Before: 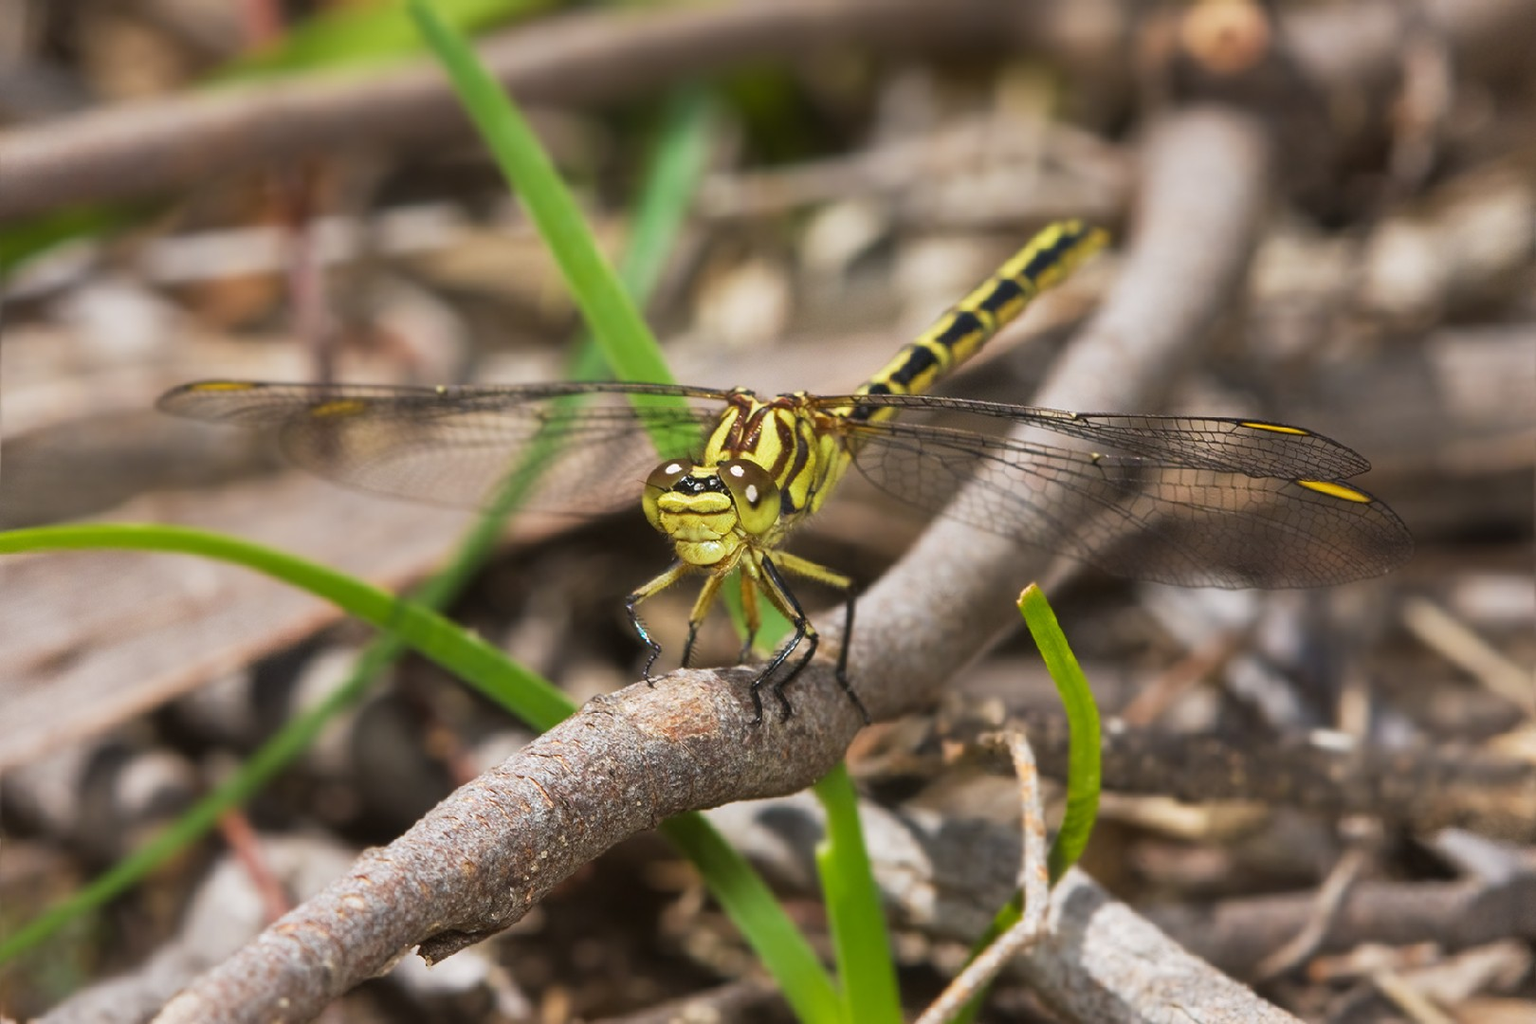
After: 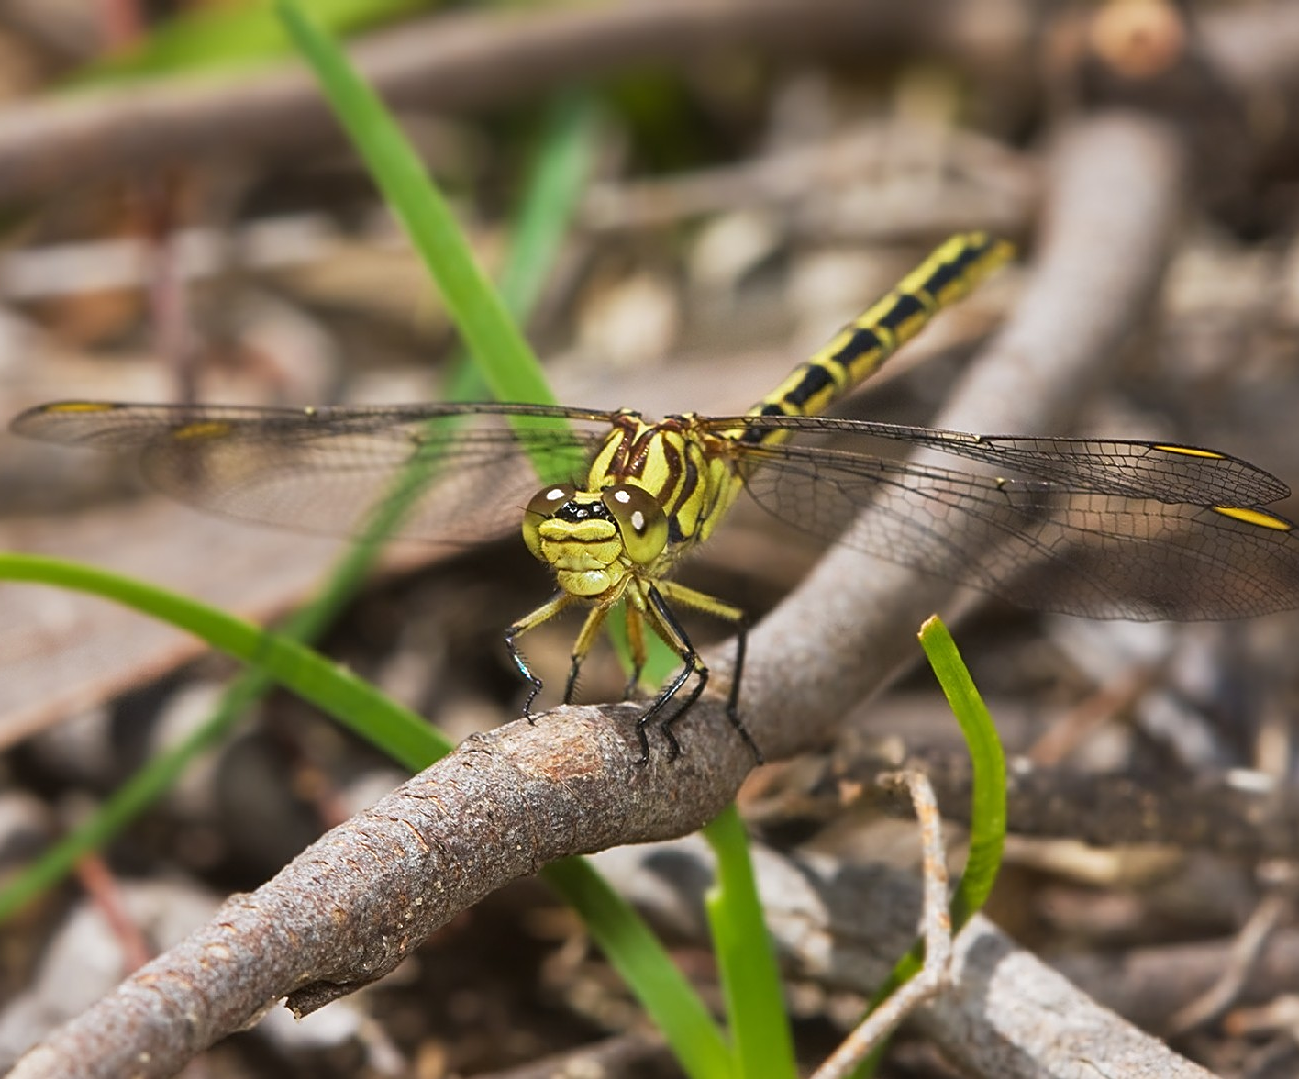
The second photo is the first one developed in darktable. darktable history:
sharpen: on, module defaults
crop and rotate: left 9.597%, right 10.195%
